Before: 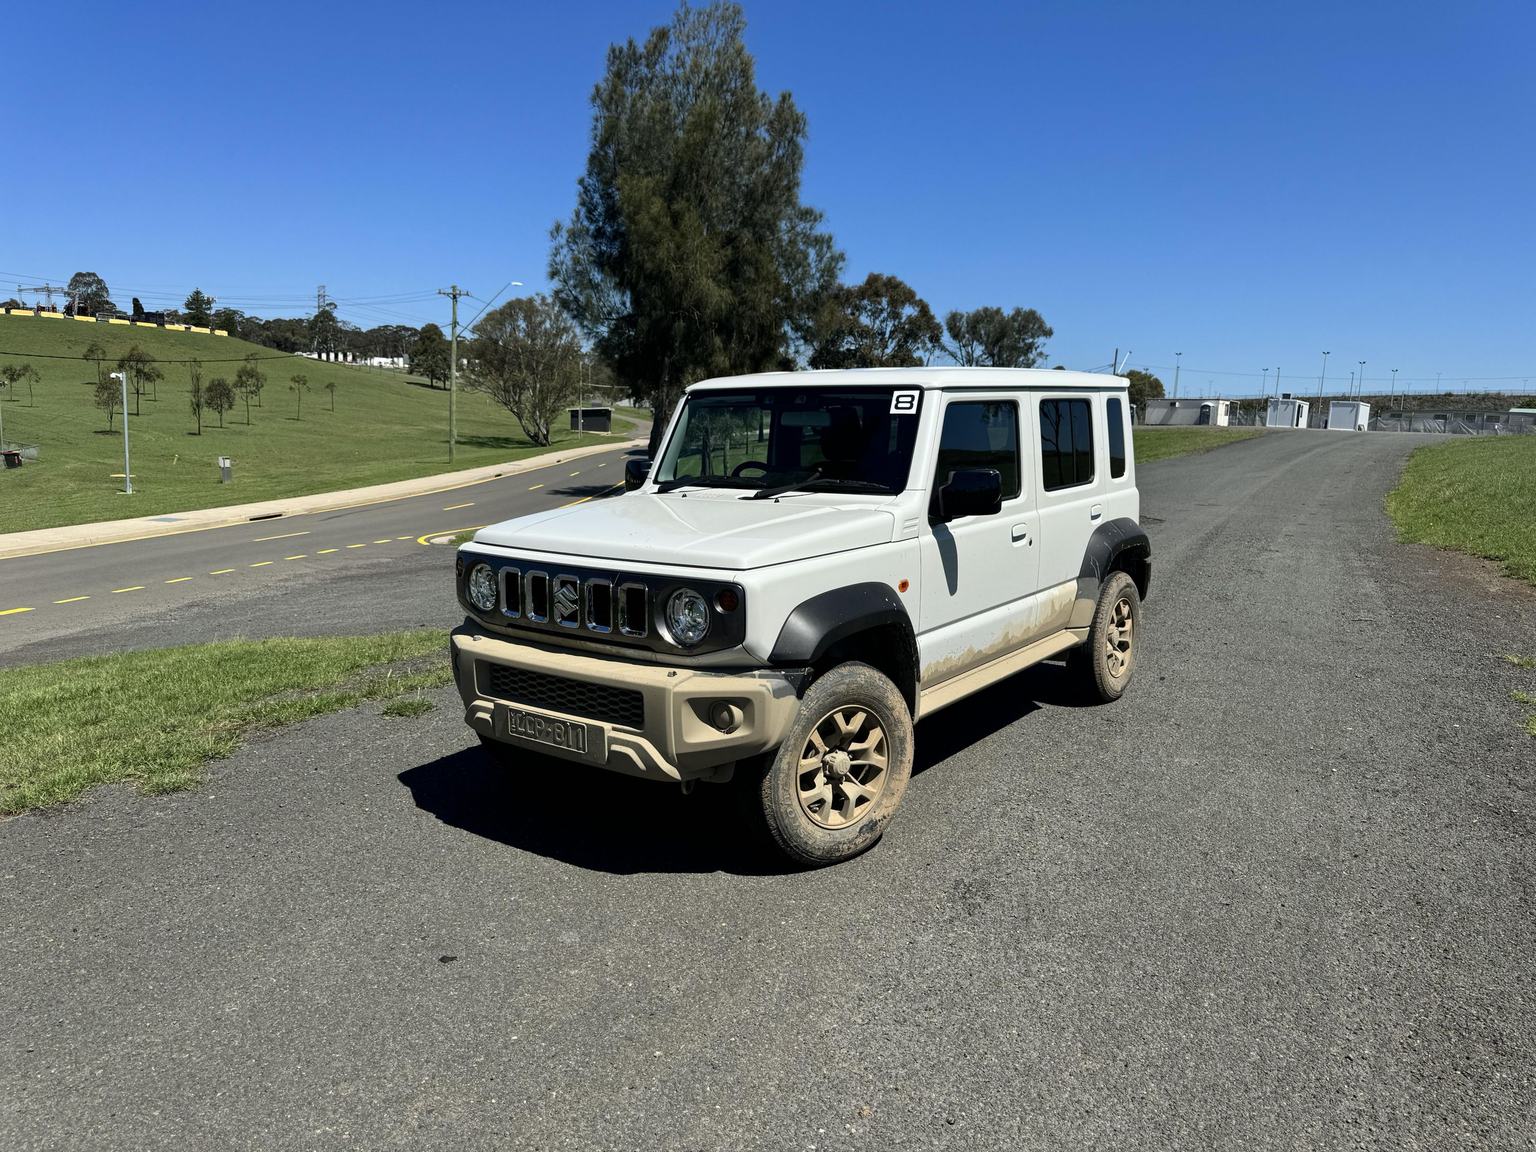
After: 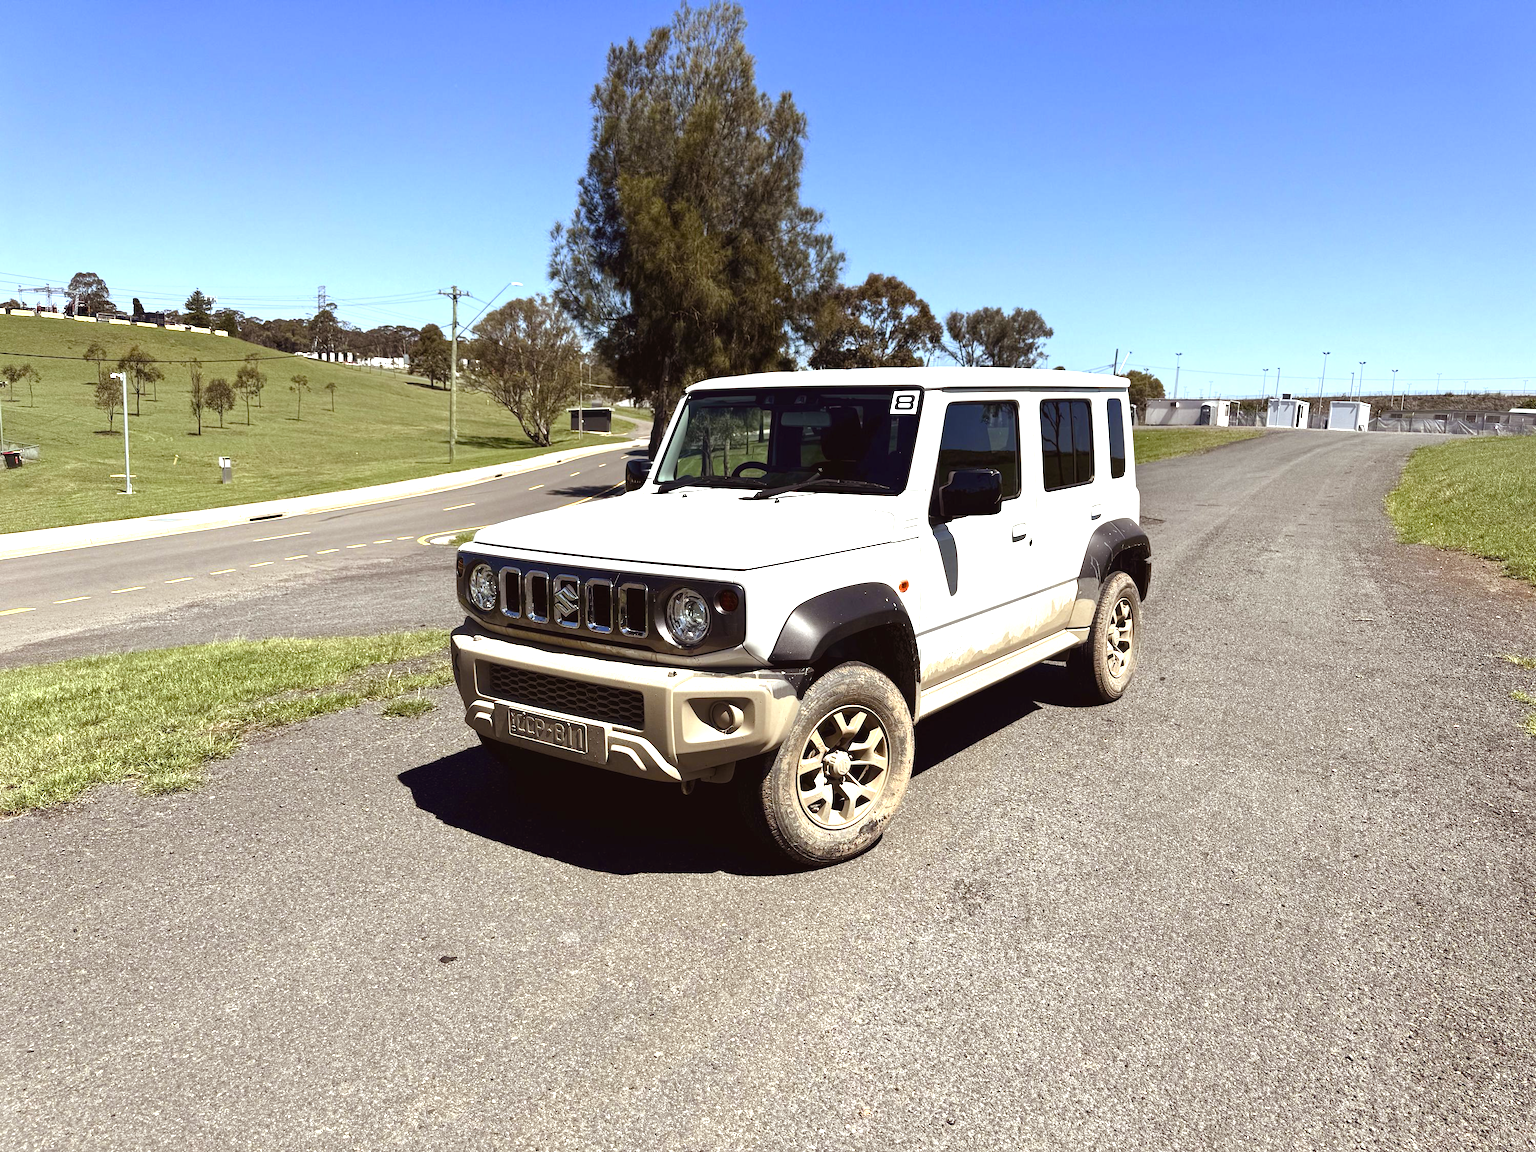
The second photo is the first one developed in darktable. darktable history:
exposure: black level correction -0.002, exposure 0.707 EV, compensate highlight preservation false
color balance rgb: power › chroma 1.526%, power › hue 25.68°, perceptual saturation grading › global saturation 0.455%, perceptual saturation grading › highlights -25.248%, perceptual saturation grading › shadows 29.683%, perceptual brilliance grading › global brilliance 11.663%
